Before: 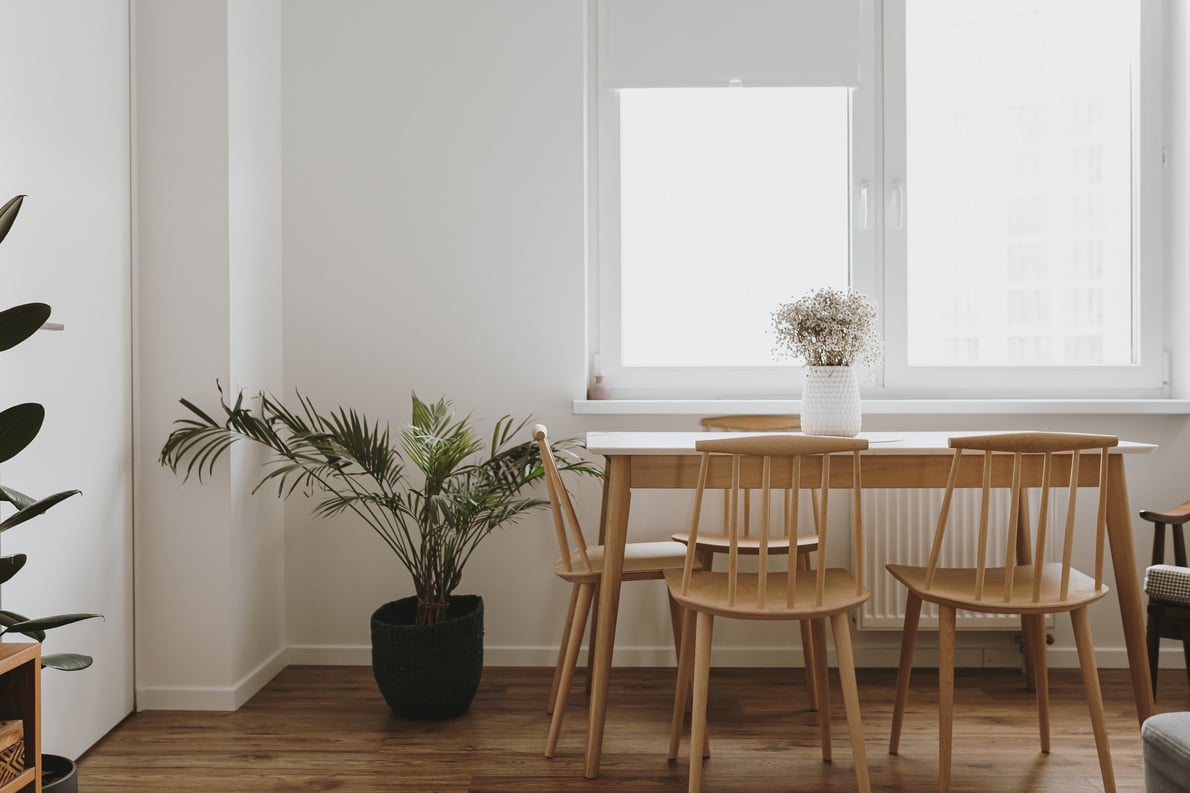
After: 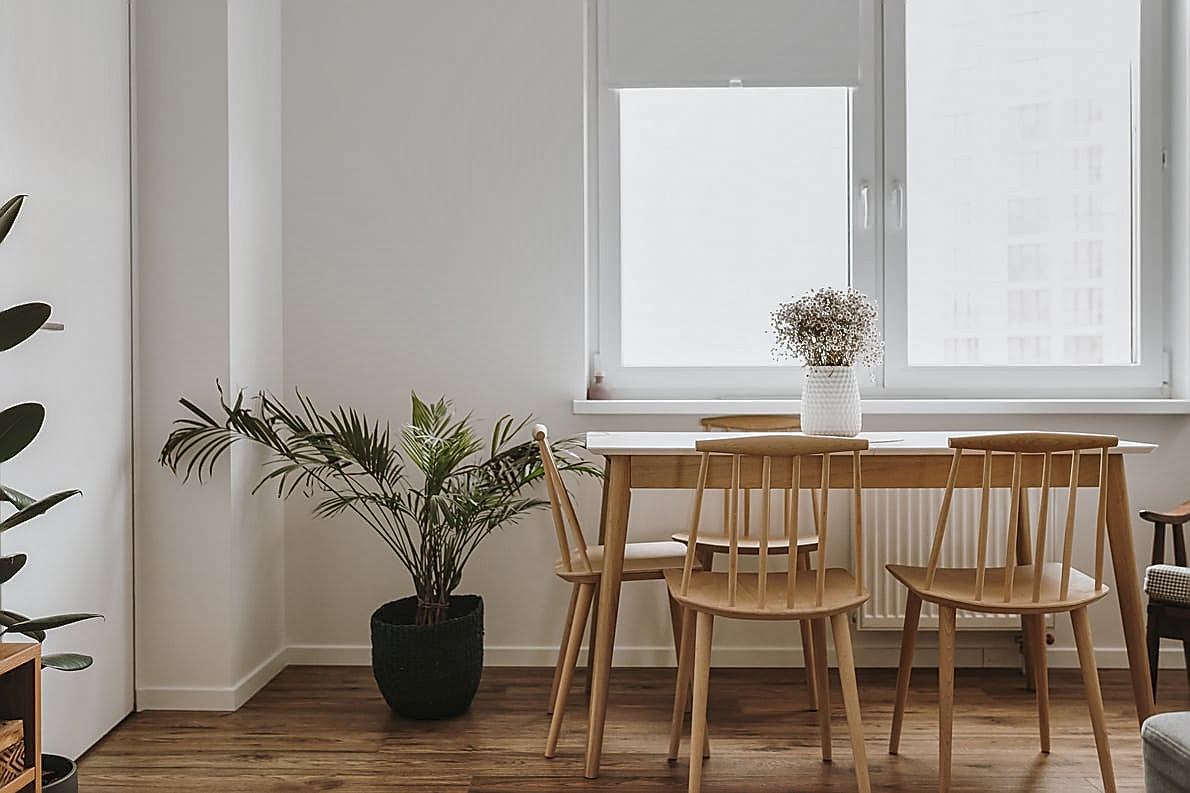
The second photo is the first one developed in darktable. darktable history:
exposure: compensate exposure bias true, compensate highlight preservation false
shadows and highlights: low approximation 0.01, soften with gaussian
local contrast: on, module defaults
sharpen: radius 1.4, amount 1.25, threshold 0.7
